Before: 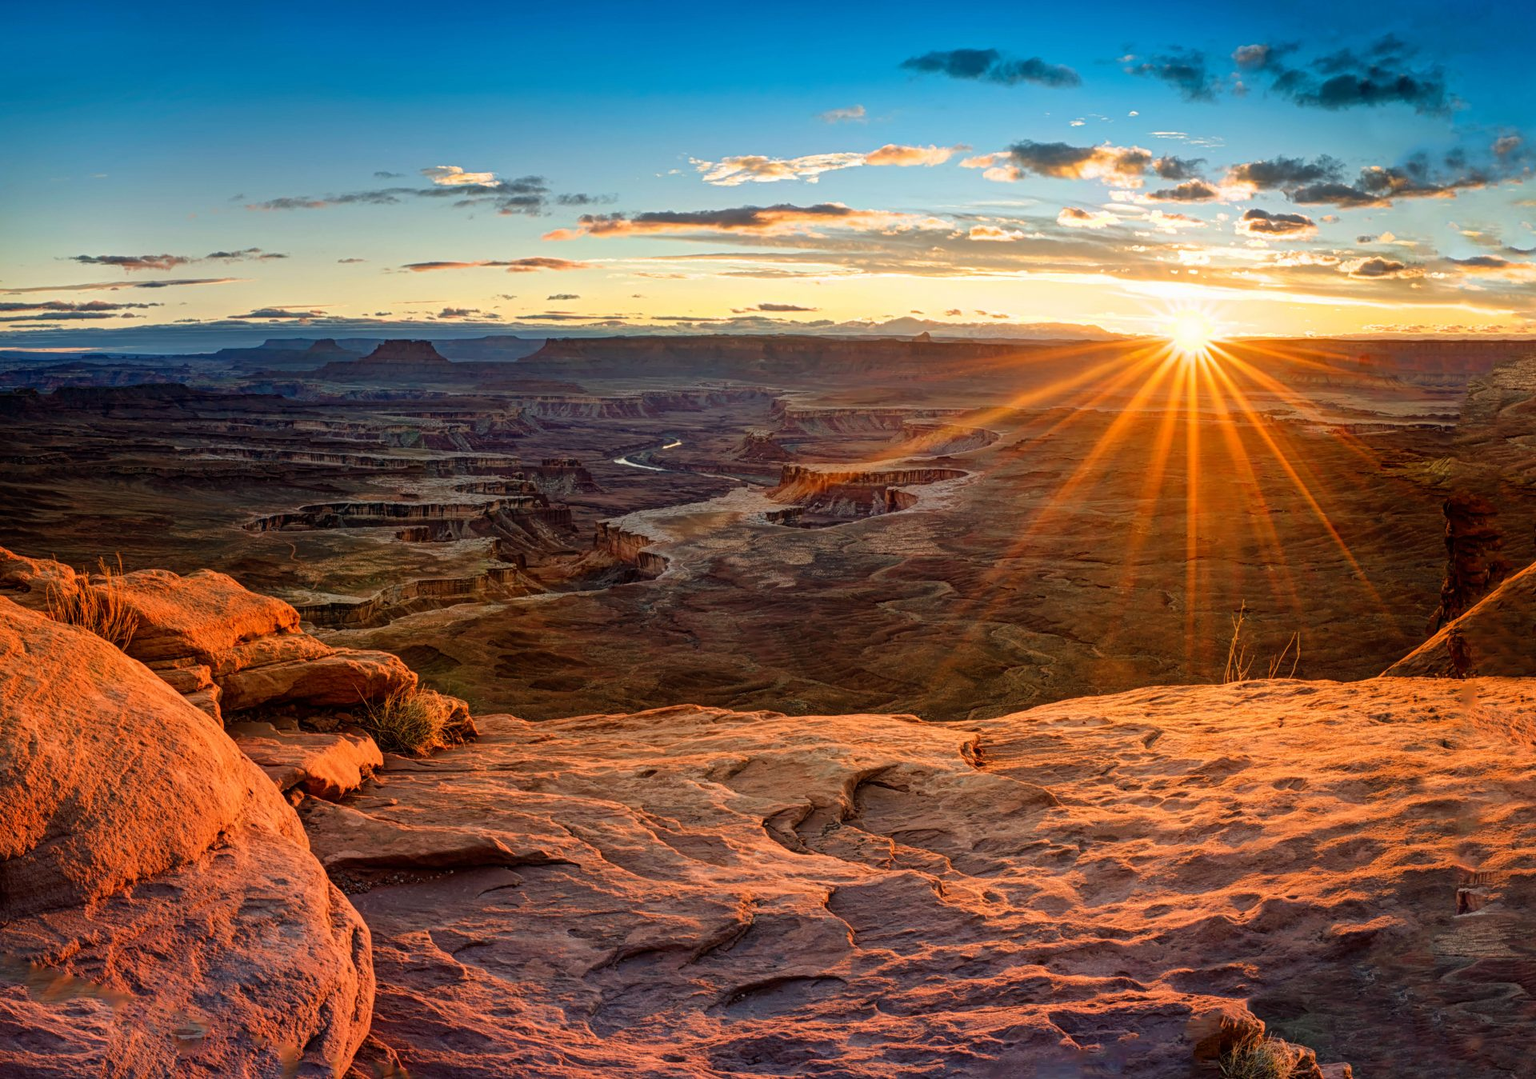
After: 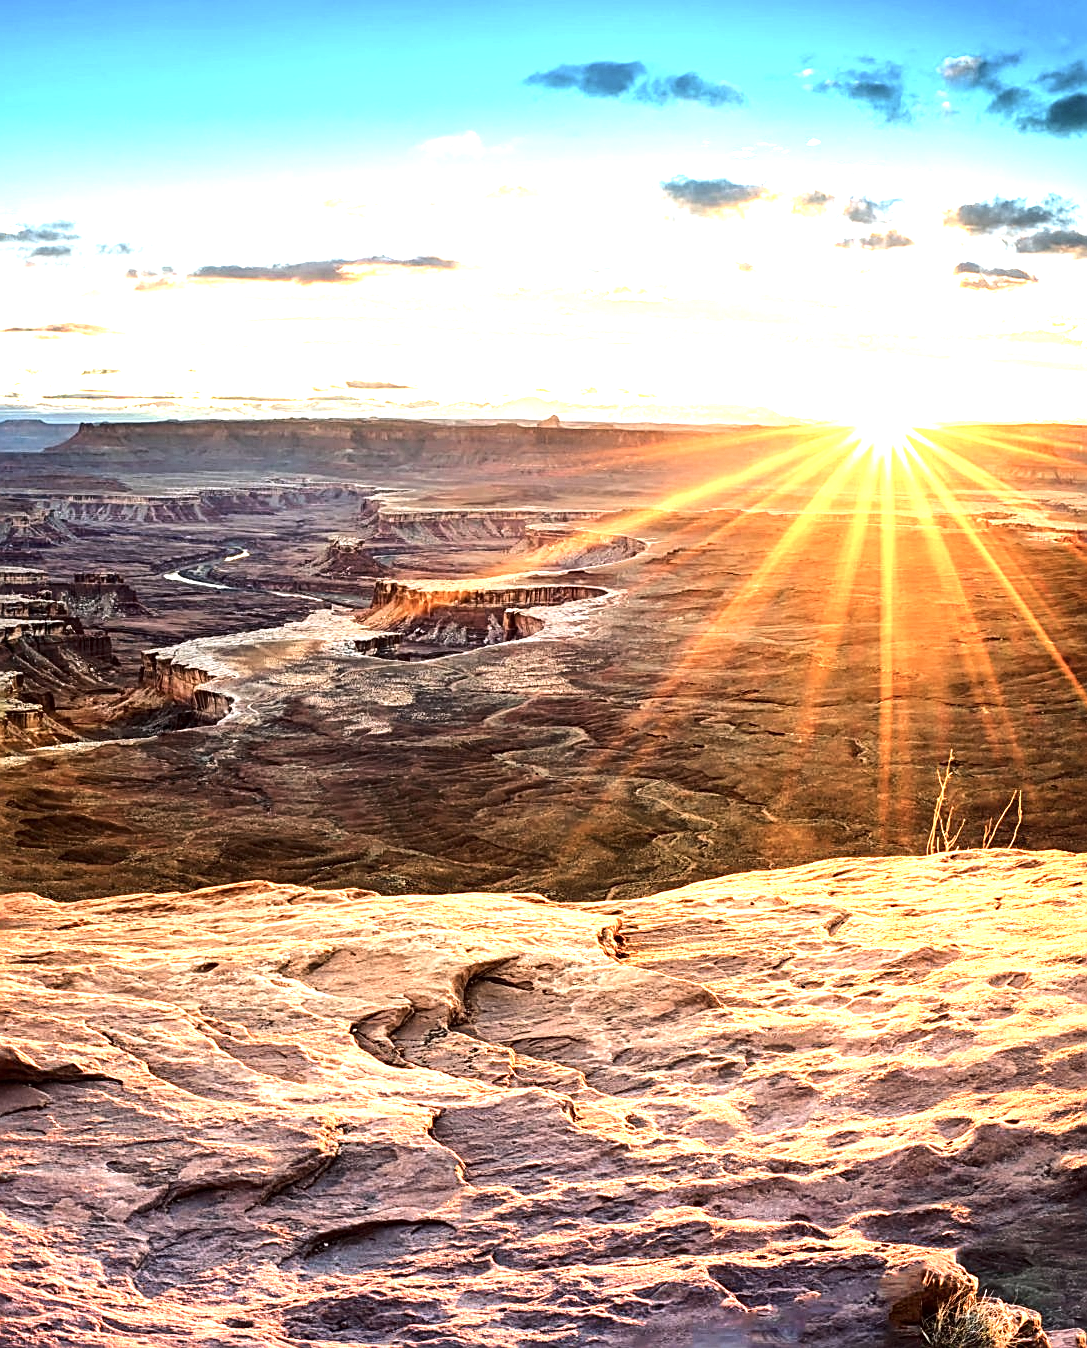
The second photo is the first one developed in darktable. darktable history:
white balance: red 0.986, blue 1.01
sharpen: on, module defaults
exposure: black level correction 0.001, exposure 1.398 EV, compensate exposure bias true, compensate highlight preservation false
tone equalizer: -8 EV -0.75 EV, -7 EV -0.7 EV, -6 EV -0.6 EV, -5 EV -0.4 EV, -3 EV 0.4 EV, -2 EV 0.6 EV, -1 EV 0.7 EV, +0 EV 0.75 EV, edges refinement/feathering 500, mask exposure compensation -1.57 EV, preserve details no
contrast brightness saturation: contrast 0.06, brightness -0.01, saturation -0.23
crop: left 31.458%, top 0%, right 11.876%
